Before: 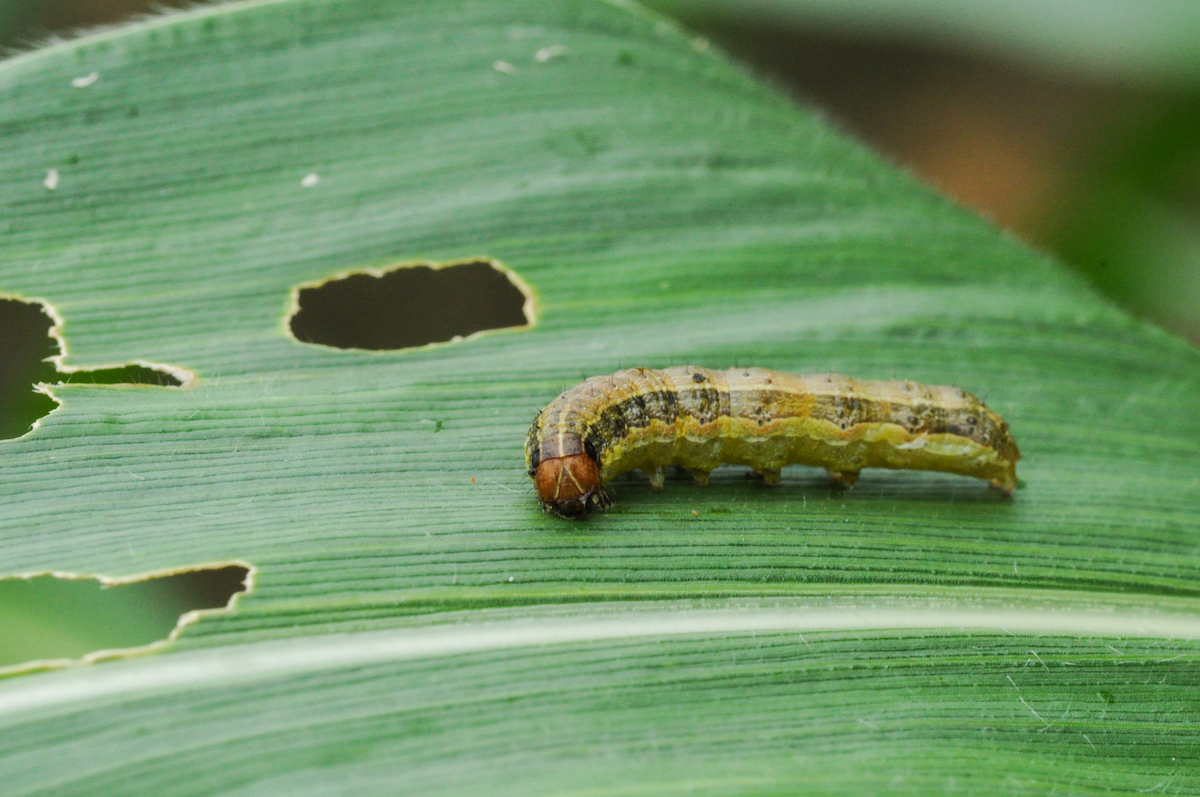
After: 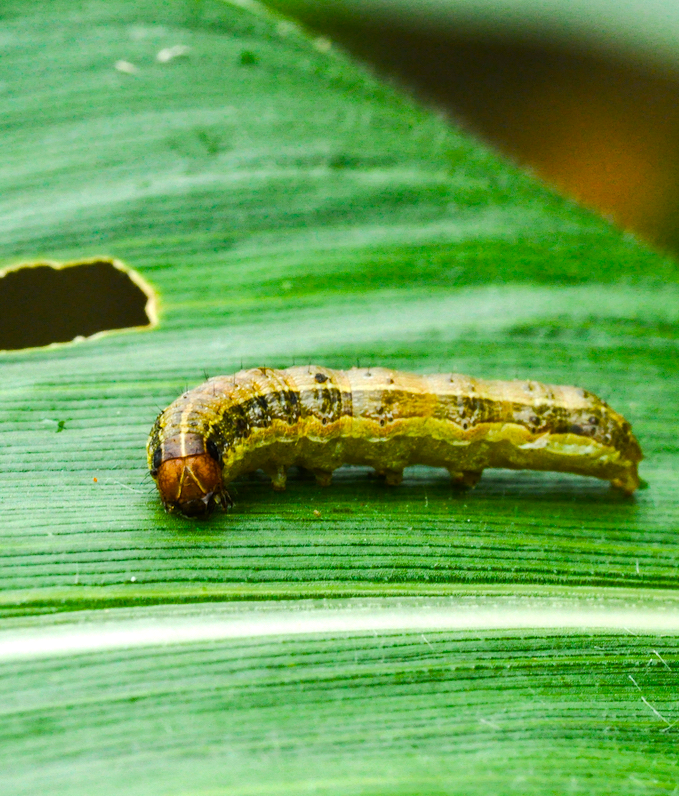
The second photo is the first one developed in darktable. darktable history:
tone equalizer: -8 EV -0.757 EV, -7 EV -0.674 EV, -6 EV -0.567 EV, -5 EV -0.421 EV, -3 EV 0.372 EV, -2 EV 0.6 EV, -1 EV 0.686 EV, +0 EV 0.751 EV, edges refinement/feathering 500, mask exposure compensation -1.57 EV, preserve details no
crop: left 31.565%, top 0.02%, right 11.798%
color balance rgb: perceptual saturation grading › global saturation 38.867%, perceptual saturation grading › highlights -25.641%, perceptual saturation grading › mid-tones 34.514%, perceptual saturation grading › shadows 35.481%, global vibrance 20%
